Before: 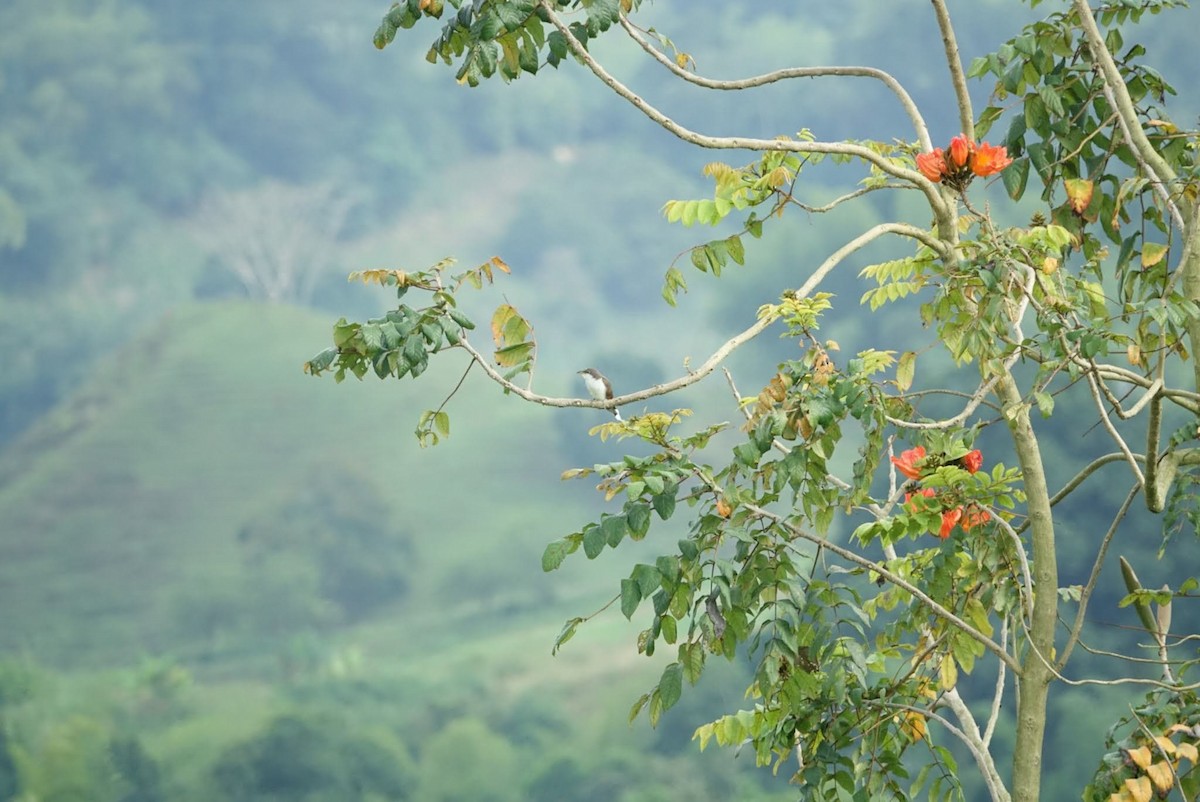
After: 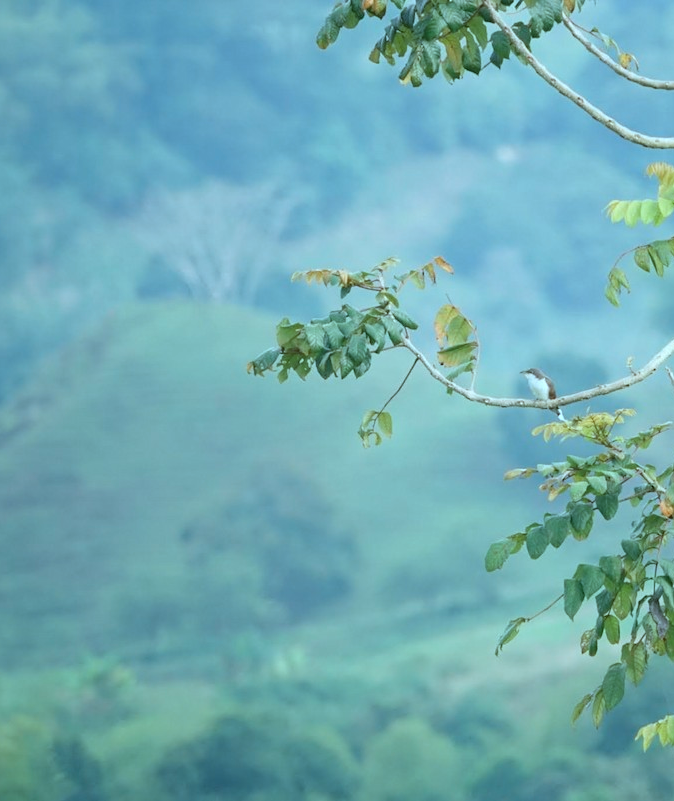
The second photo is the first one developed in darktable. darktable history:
color correction: highlights a* -10.55, highlights b* -19
crop: left 4.756%, right 39.035%
